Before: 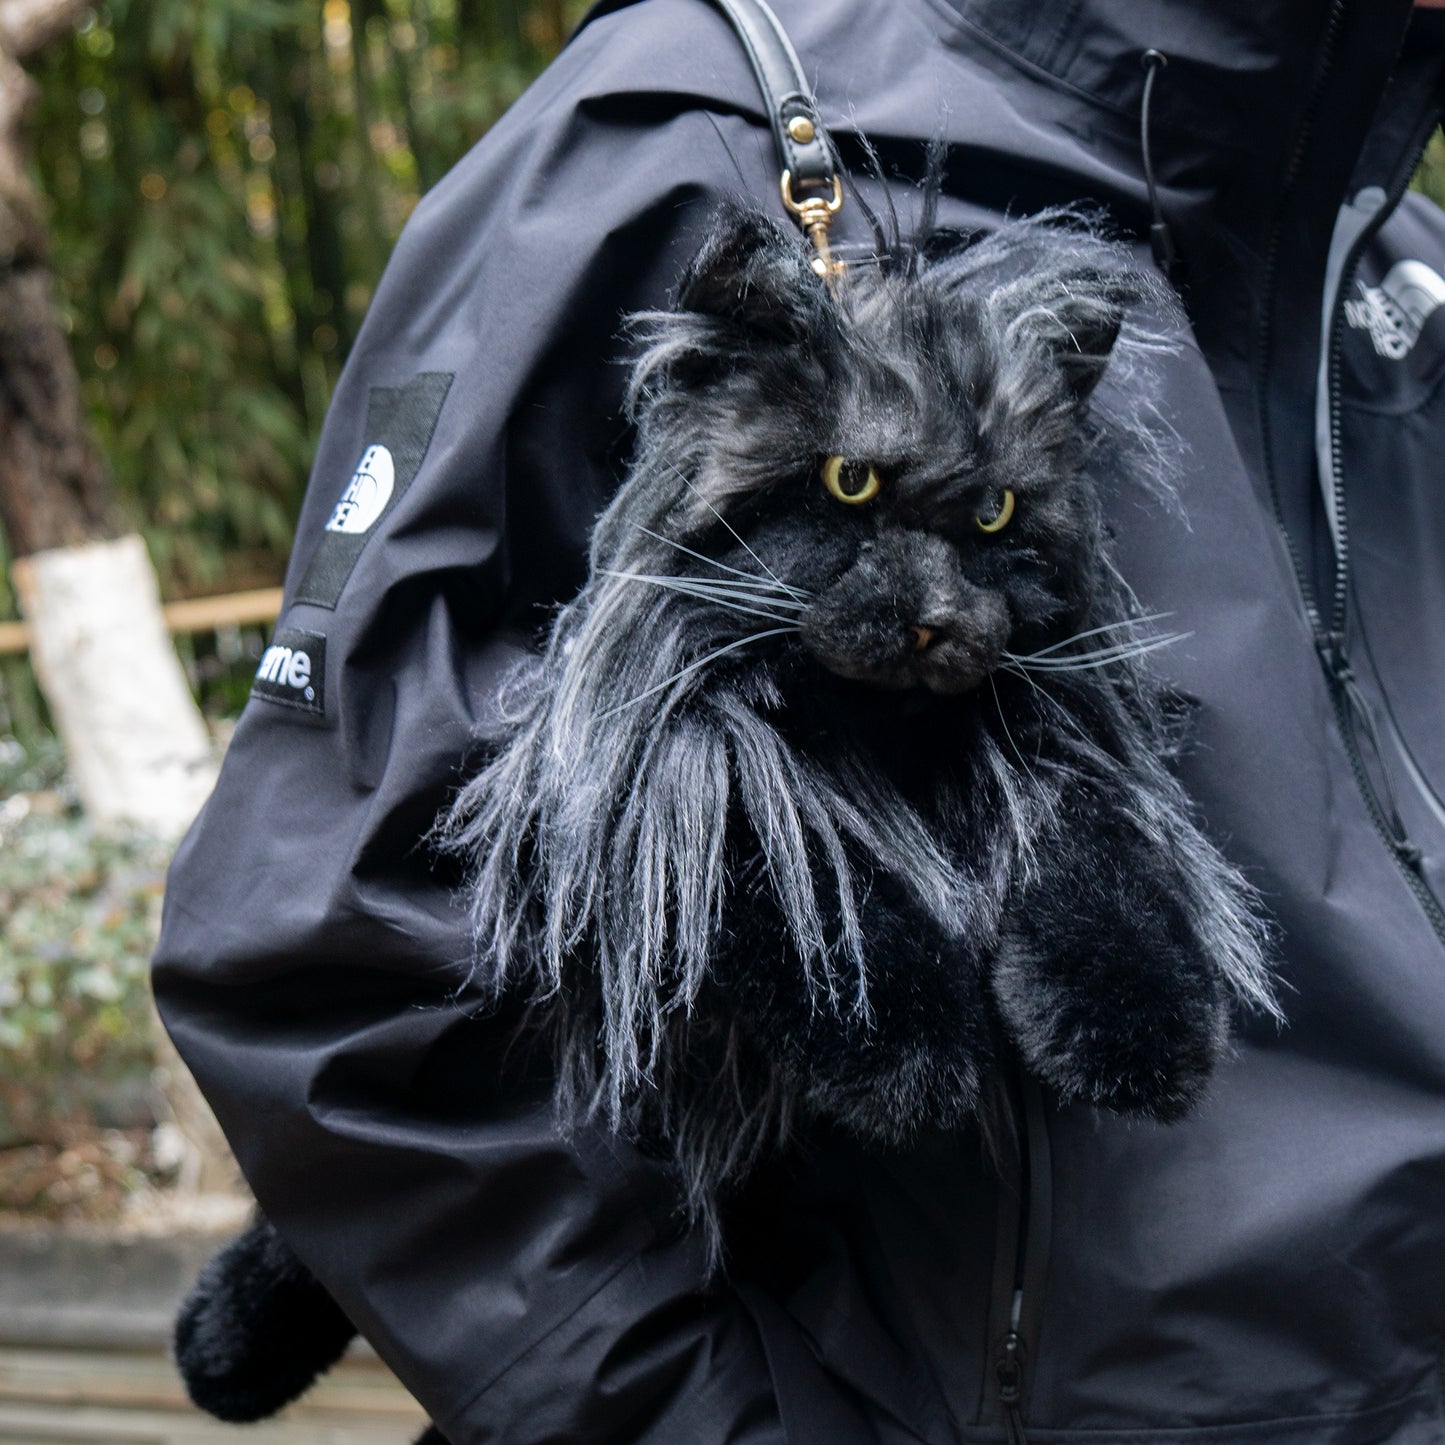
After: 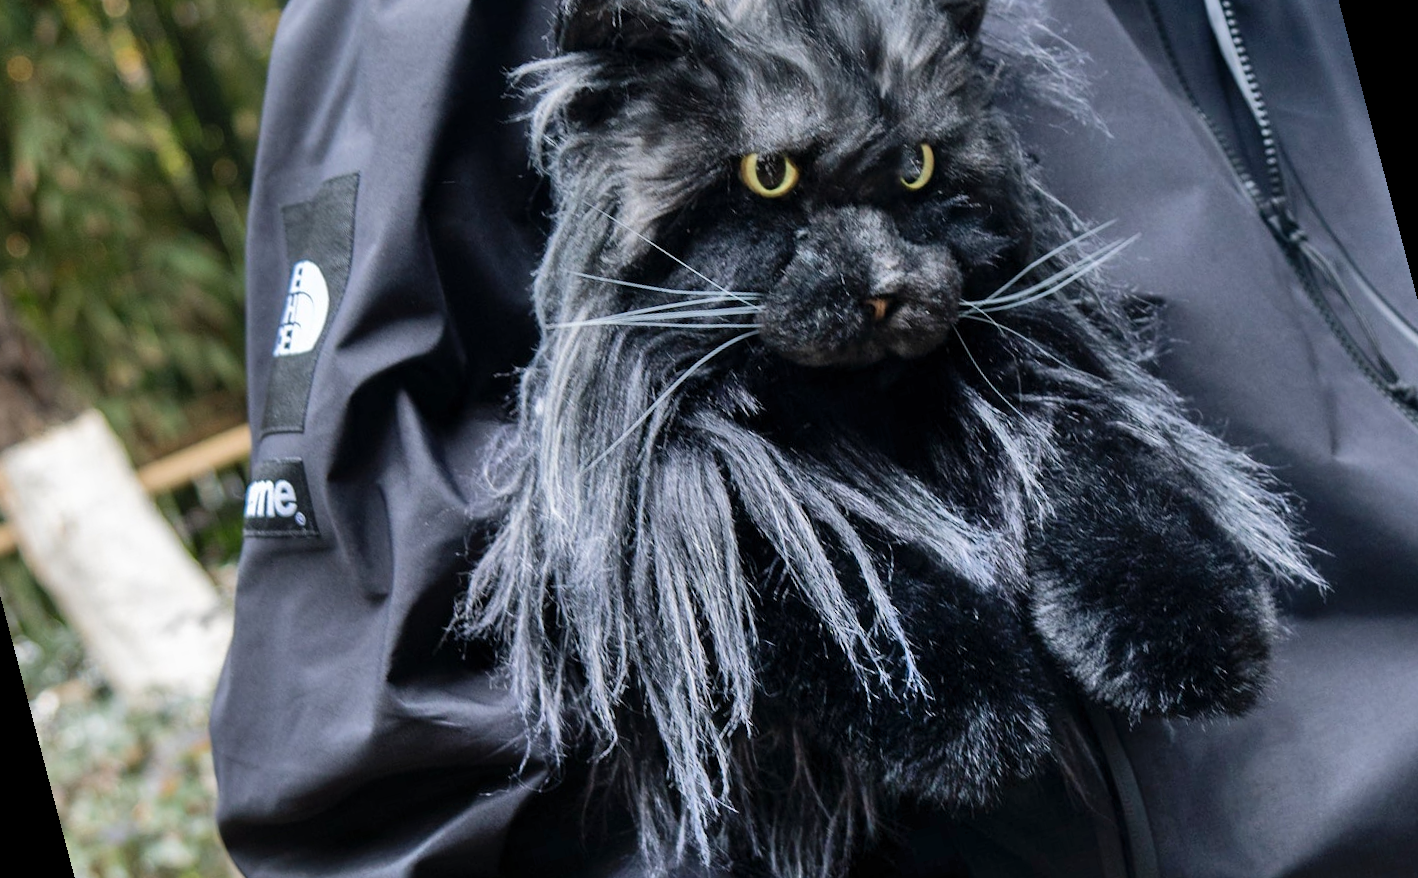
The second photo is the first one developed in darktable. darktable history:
shadows and highlights: low approximation 0.01, soften with gaussian
rotate and perspective: rotation -14.8°, crop left 0.1, crop right 0.903, crop top 0.25, crop bottom 0.748
